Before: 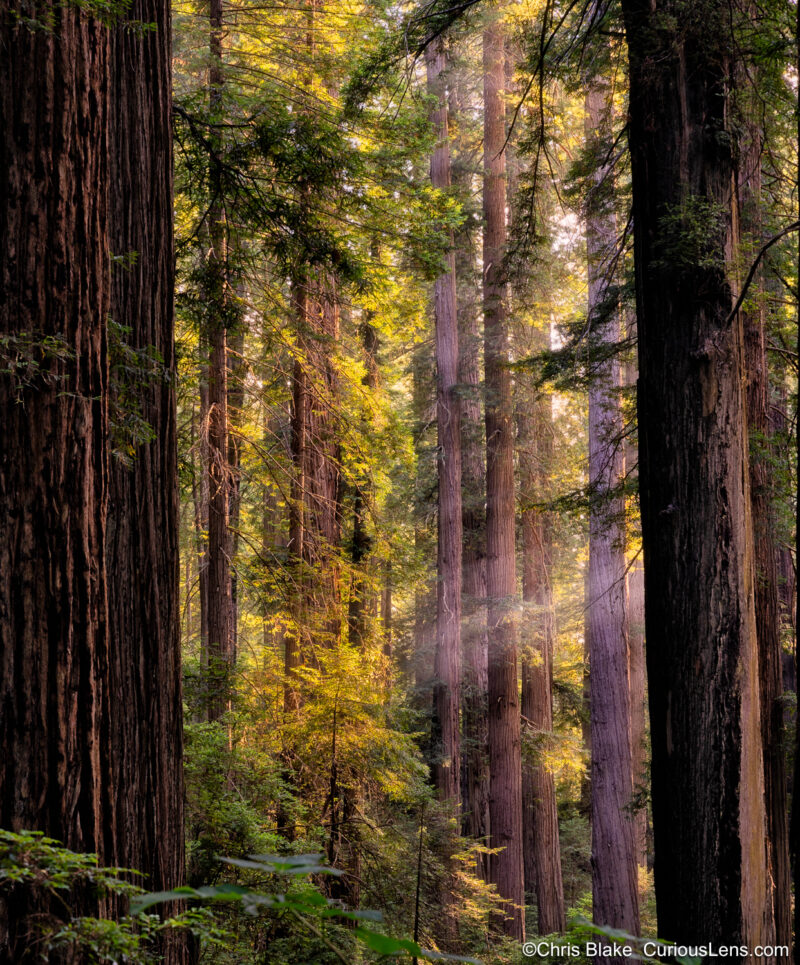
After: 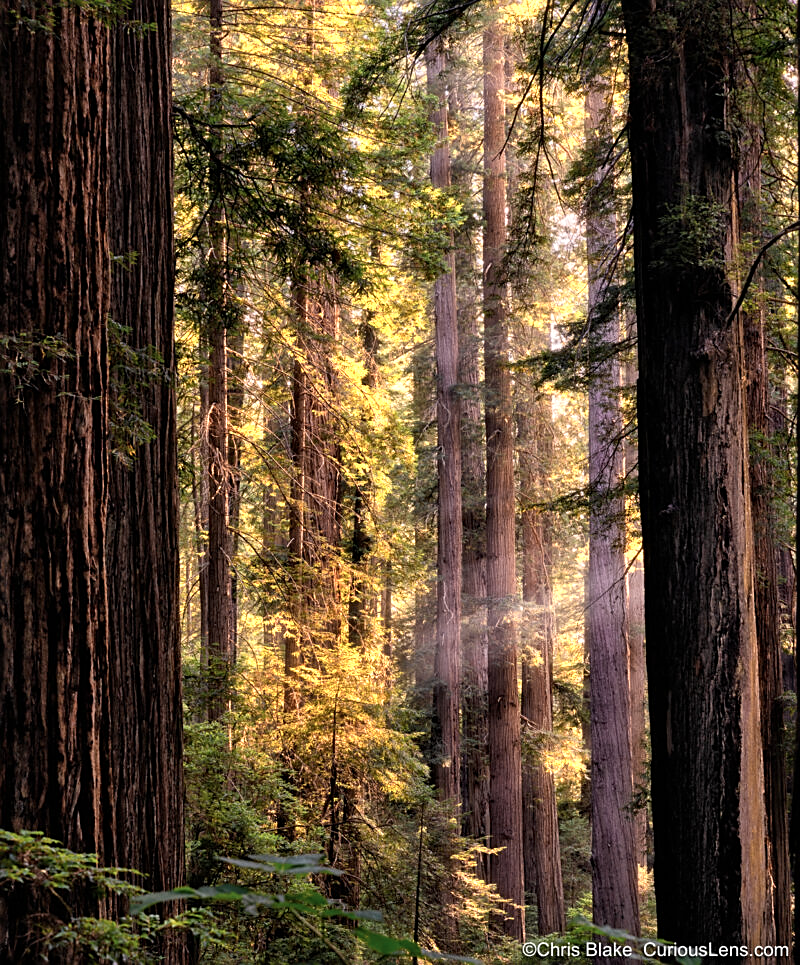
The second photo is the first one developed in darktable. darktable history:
color zones: curves: ch0 [(0.018, 0.548) (0.197, 0.654) (0.425, 0.447) (0.605, 0.658) (0.732, 0.579)]; ch1 [(0.105, 0.531) (0.224, 0.531) (0.386, 0.39) (0.618, 0.456) (0.732, 0.456) (0.956, 0.421)]; ch2 [(0.039, 0.583) (0.215, 0.465) (0.399, 0.544) (0.465, 0.548) (0.614, 0.447) (0.724, 0.43) (0.882, 0.623) (0.956, 0.632)]
sharpen: on, module defaults
